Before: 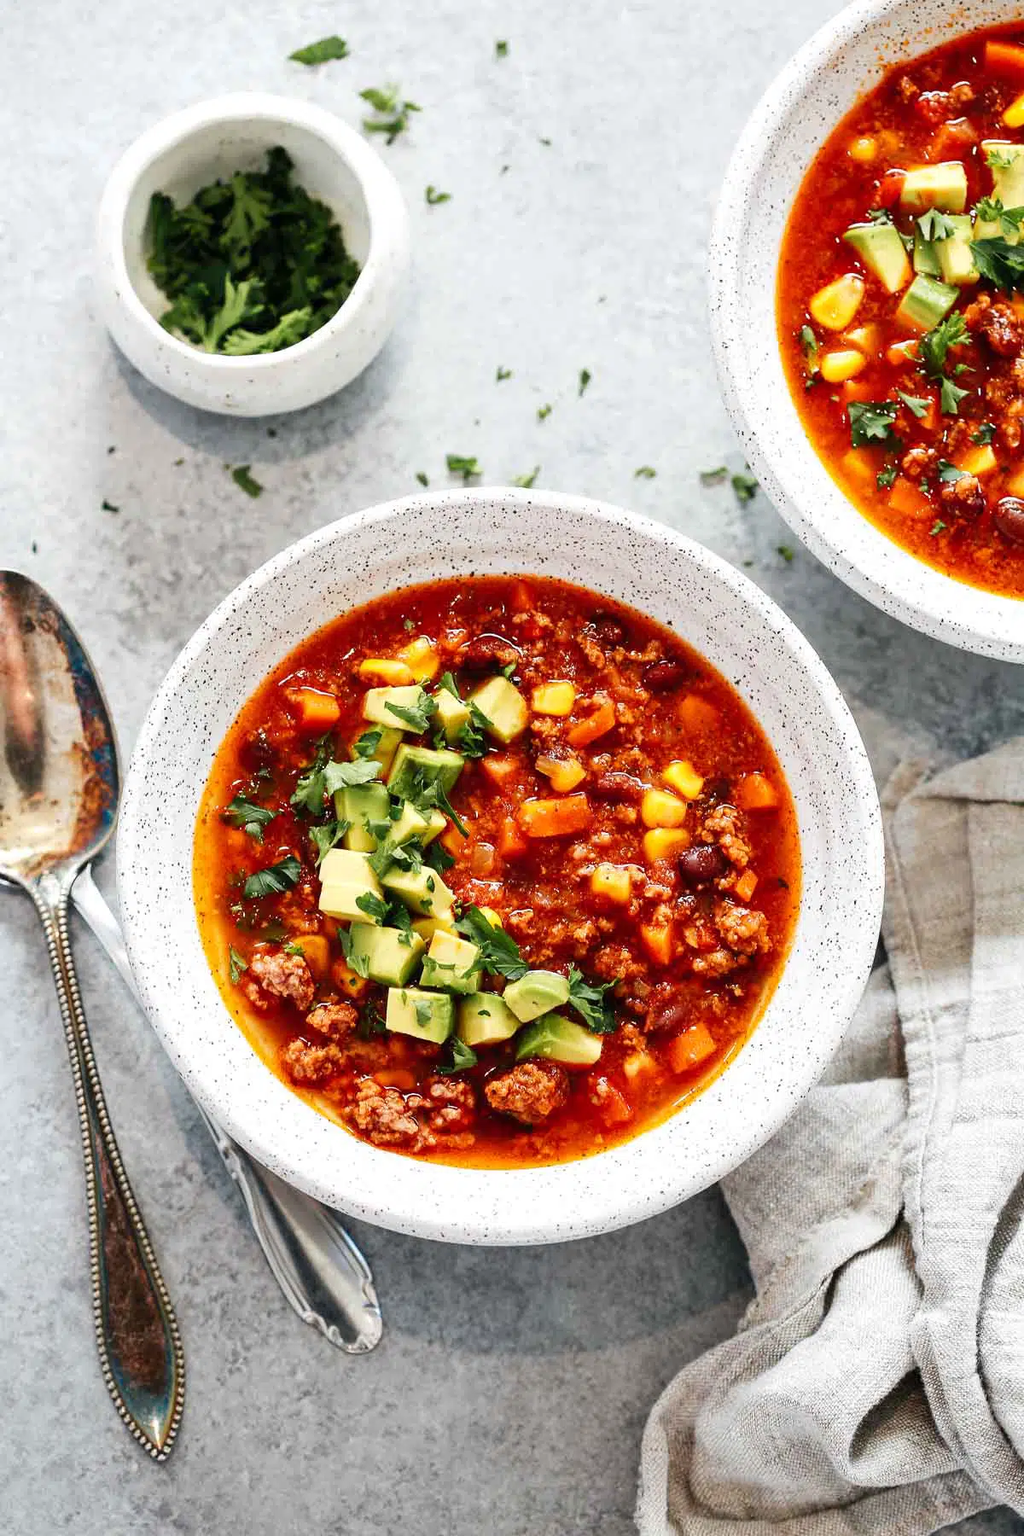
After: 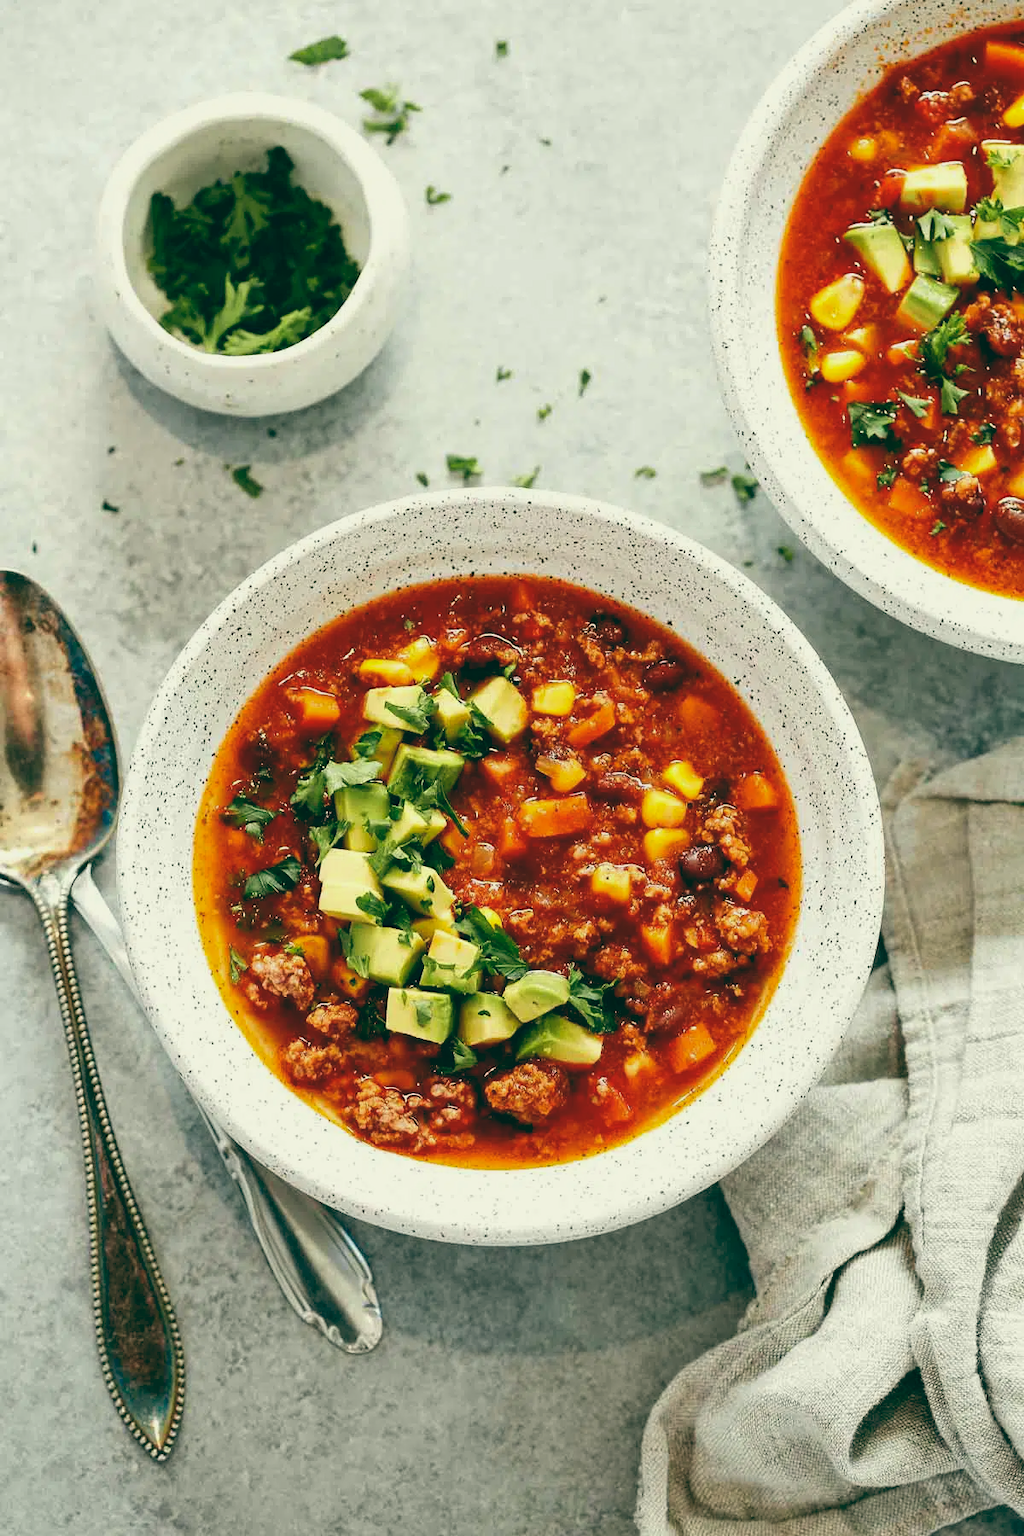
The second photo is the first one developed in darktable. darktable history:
color balance: lift [1.005, 0.99, 1.007, 1.01], gamma [1, 1.034, 1.032, 0.966], gain [0.873, 1.055, 1.067, 0.933]
